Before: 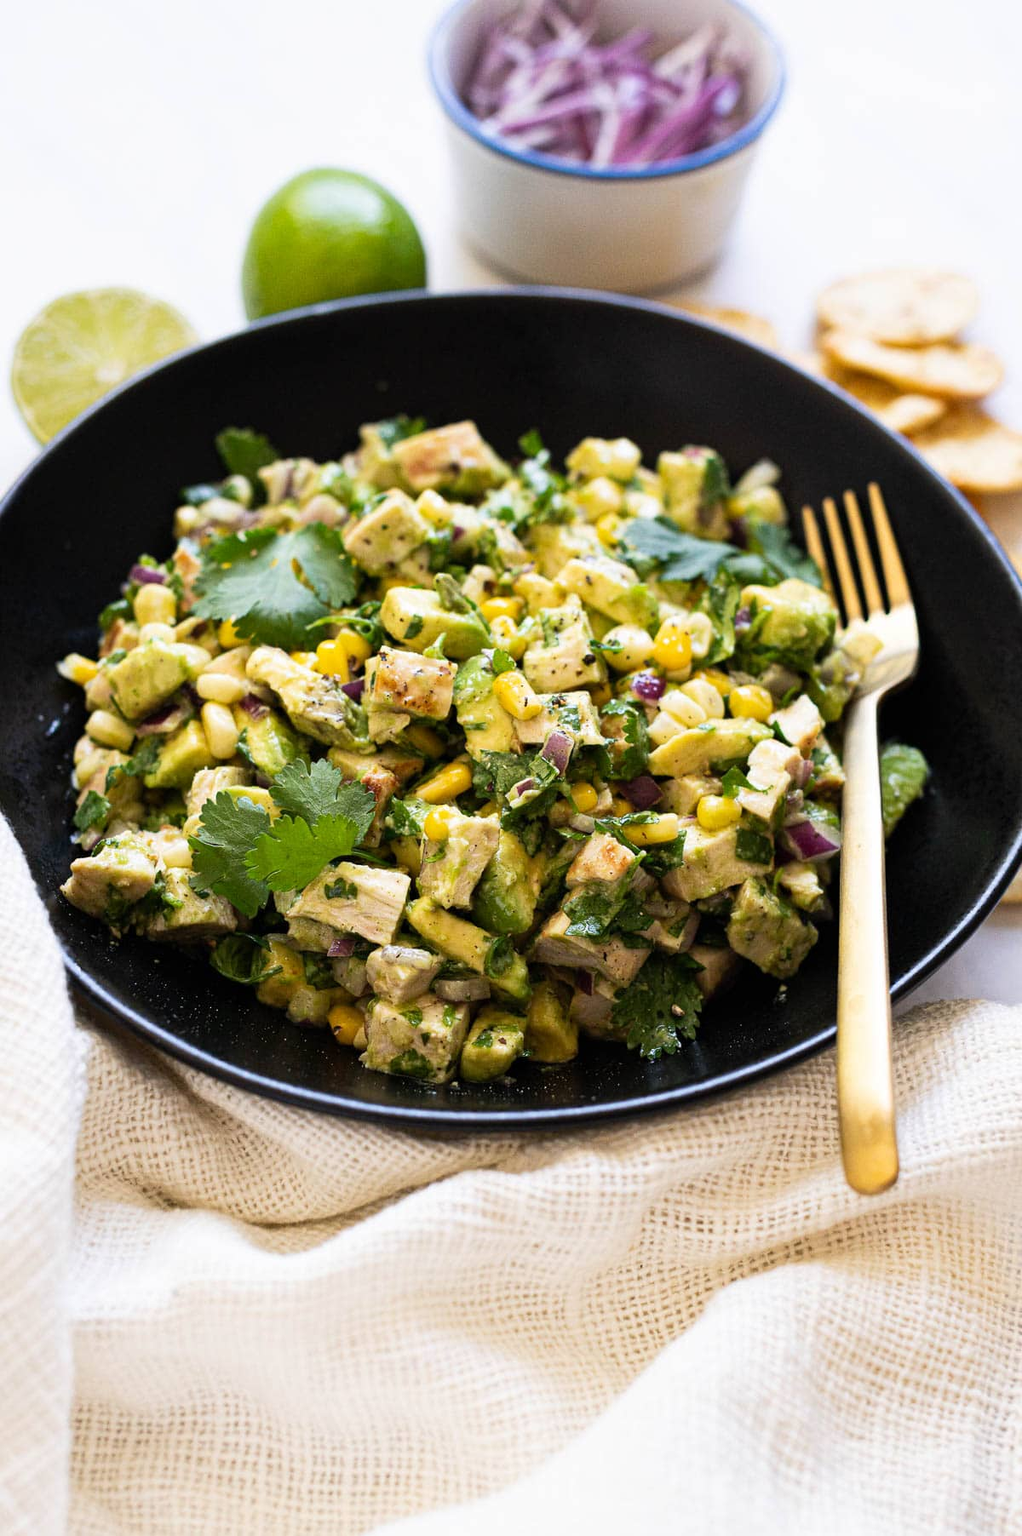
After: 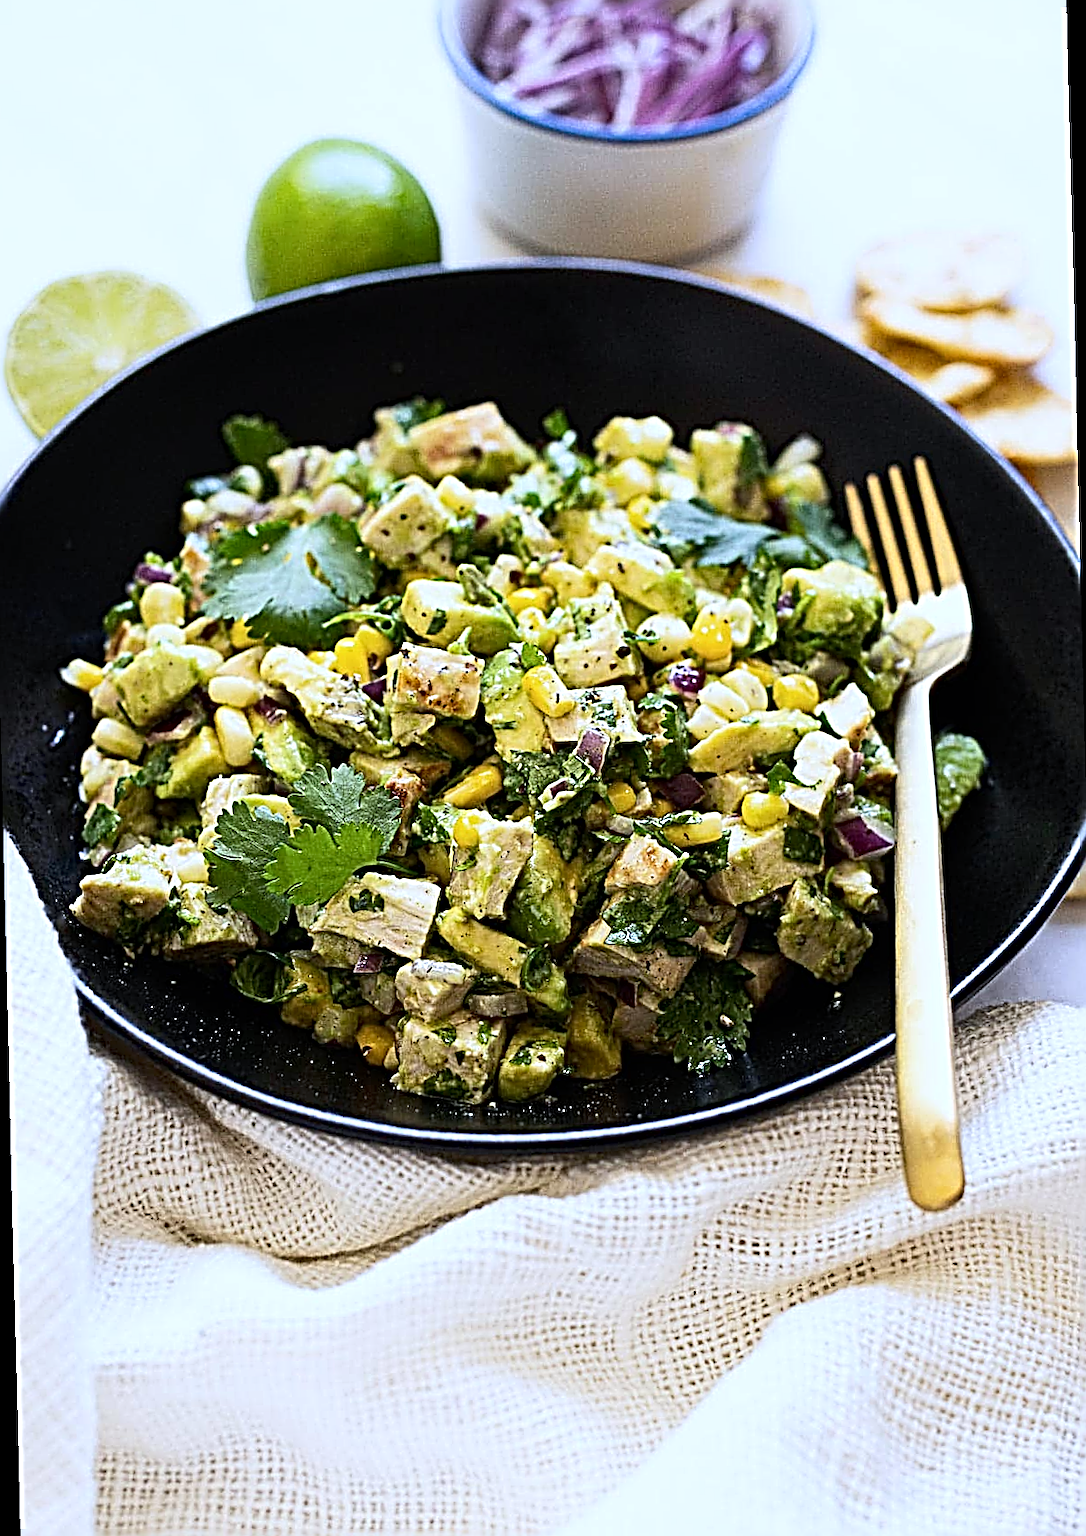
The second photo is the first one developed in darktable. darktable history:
contrast brightness saturation: contrast 0.14
sharpen: radius 3.158, amount 1.731
rotate and perspective: rotation -1.42°, crop left 0.016, crop right 0.984, crop top 0.035, crop bottom 0.965
white balance: red 0.931, blue 1.11
